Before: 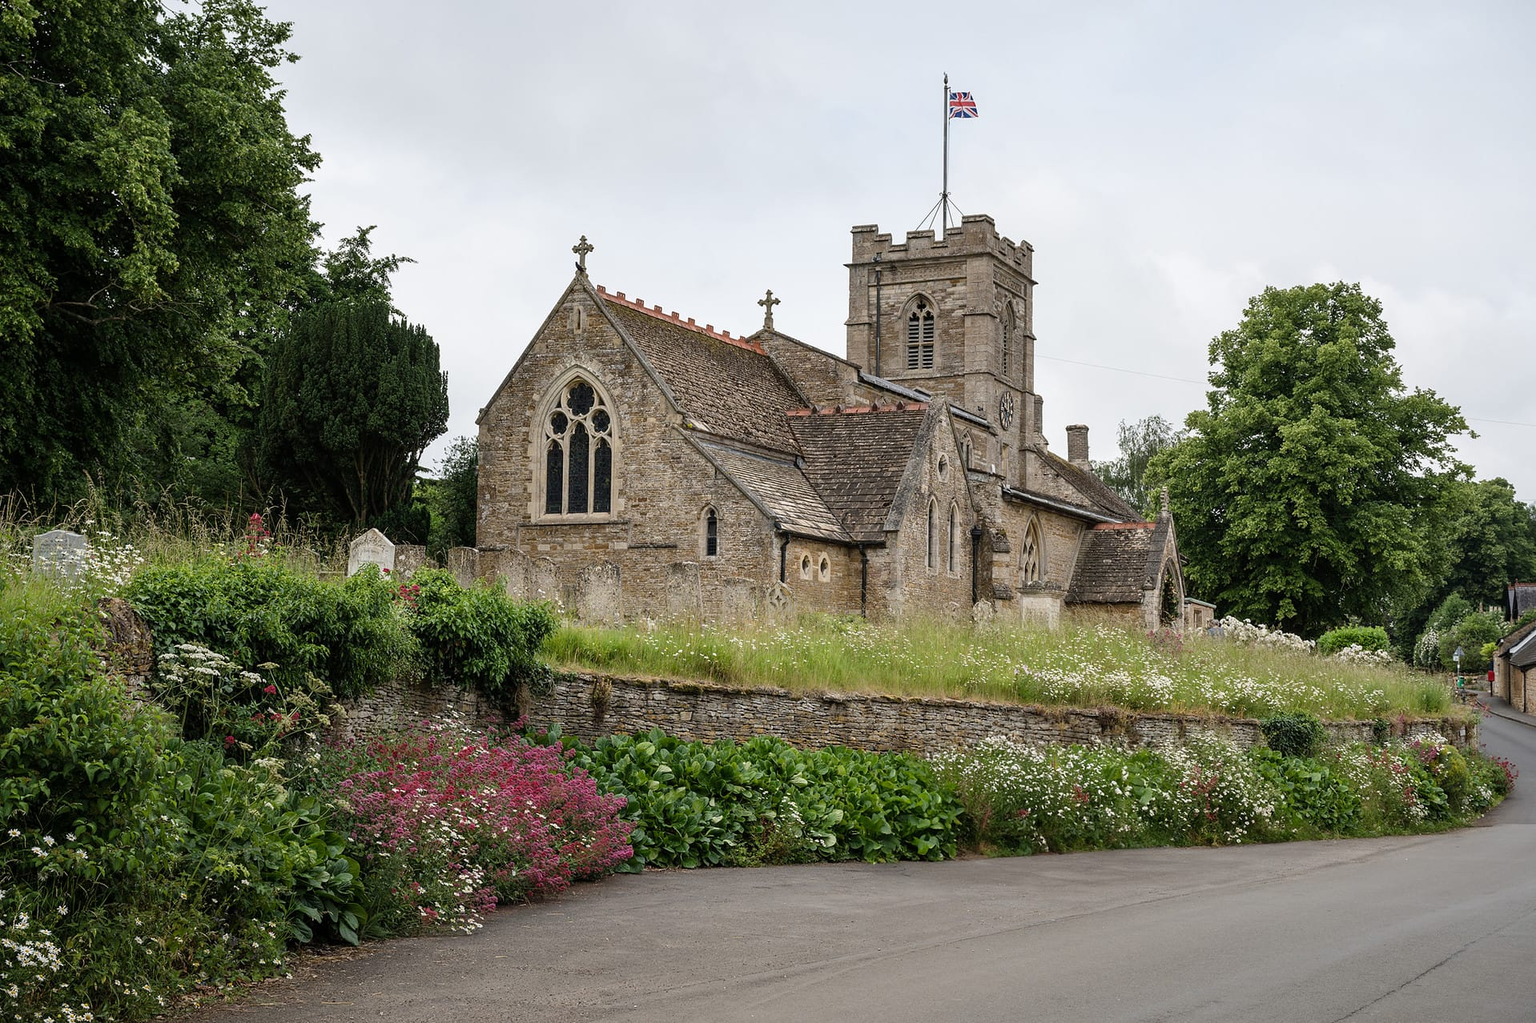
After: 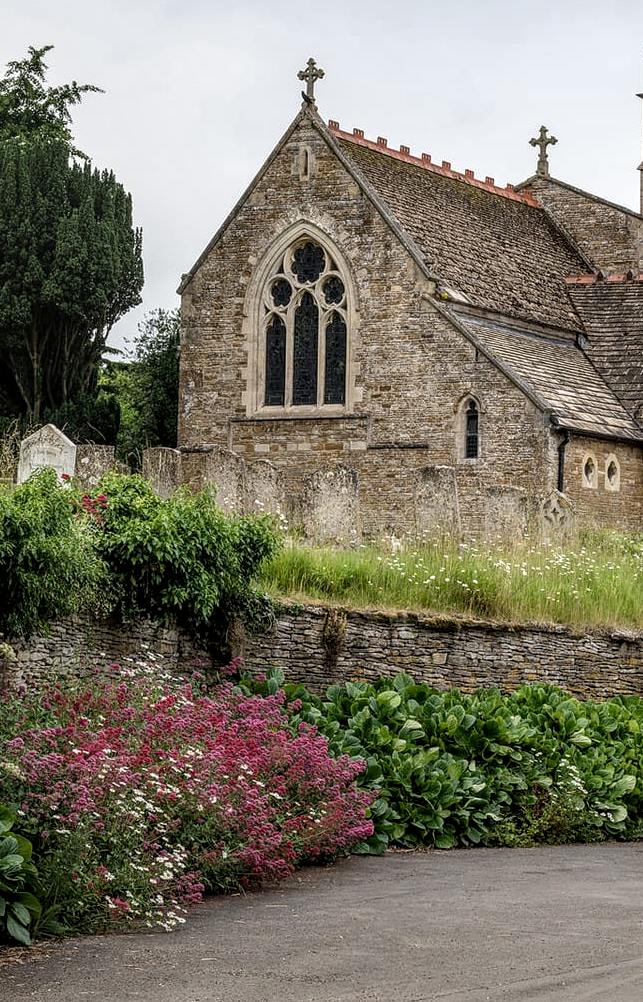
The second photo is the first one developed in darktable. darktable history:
local contrast: highlights 61%, detail 143%, midtone range 0.428
crop and rotate: left 21.77%, top 18.528%, right 44.676%, bottom 2.997%
